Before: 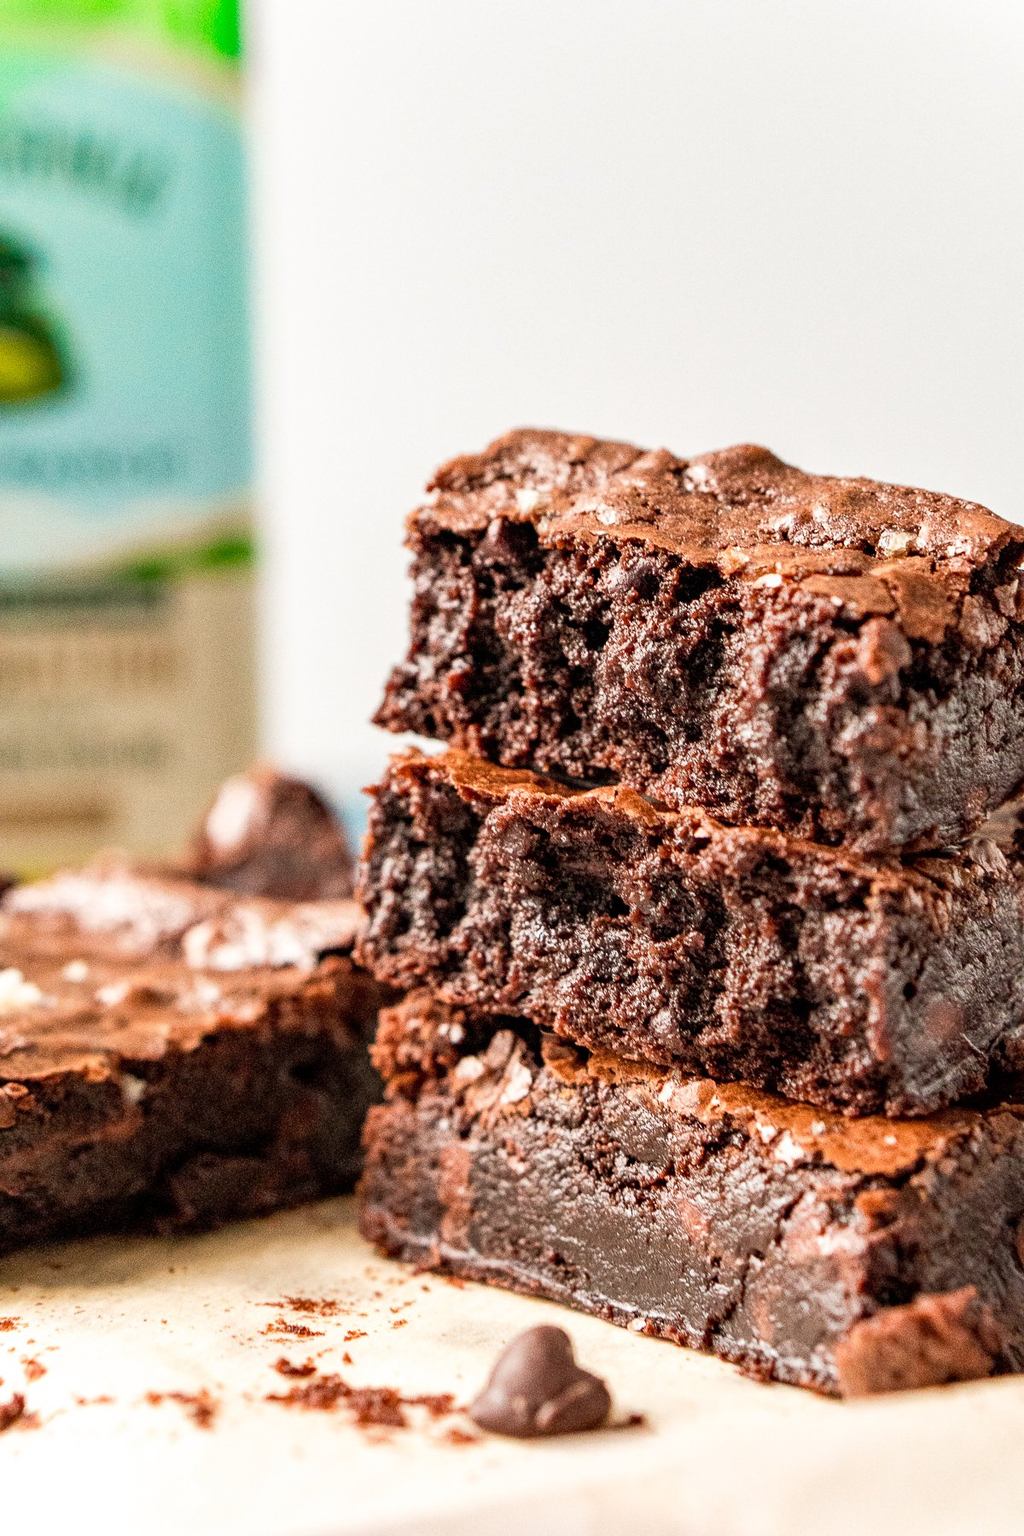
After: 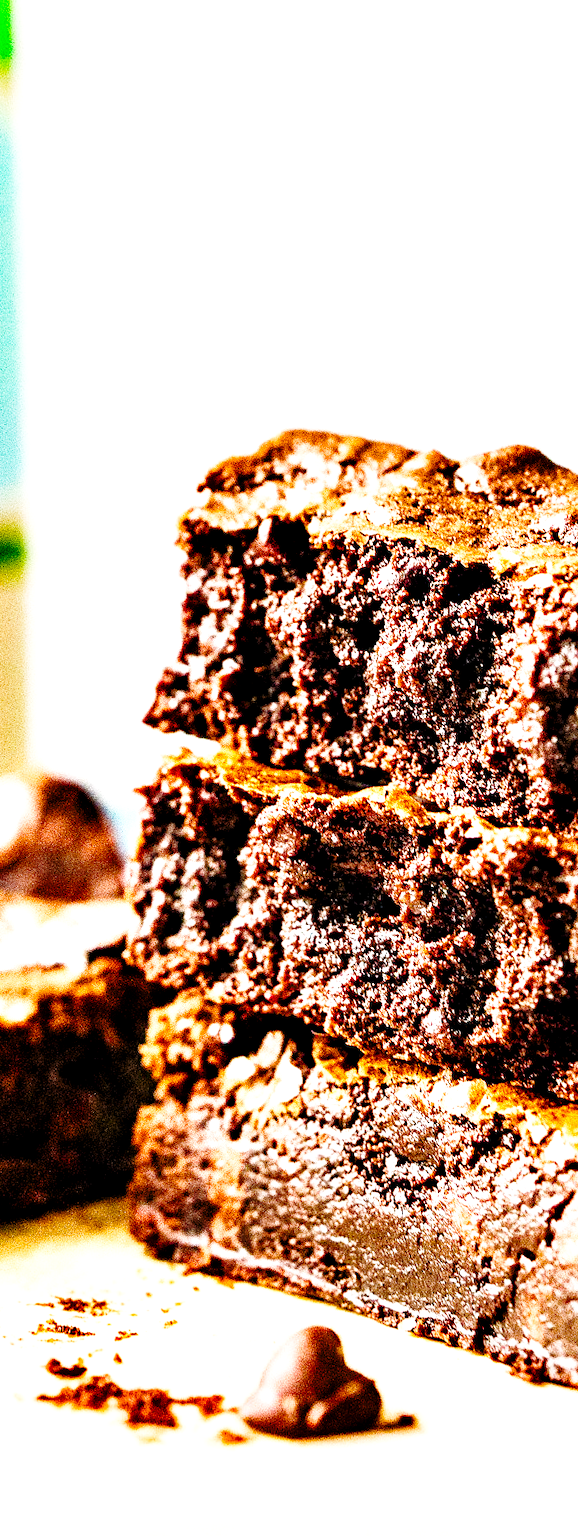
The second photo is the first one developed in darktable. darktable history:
crop and rotate: left 22.463%, right 20.965%
color balance rgb: linear chroma grading › global chroma 14.423%, perceptual saturation grading › global saturation 27.702%, perceptual saturation grading › highlights -25.112%, perceptual saturation grading › mid-tones 25.095%, perceptual saturation grading › shadows 49.677%, perceptual brilliance grading › global brilliance -5.169%, perceptual brilliance grading › highlights 23.984%, perceptual brilliance grading › mid-tones 6.99%, perceptual brilliance grading › shadows -4.832%
base curve: curves: ch0 [(0, 0) (0.028, 0.03) (0.121, 0.232) (0.46, 0.748) (0.859, 0.968) (1, 1)], preserve colors none
contrast equalizer: octaves 7, y [[0.6 ×6], [0.55 ×6], [0 ×6], [0 ×6], [0 ×6]]
